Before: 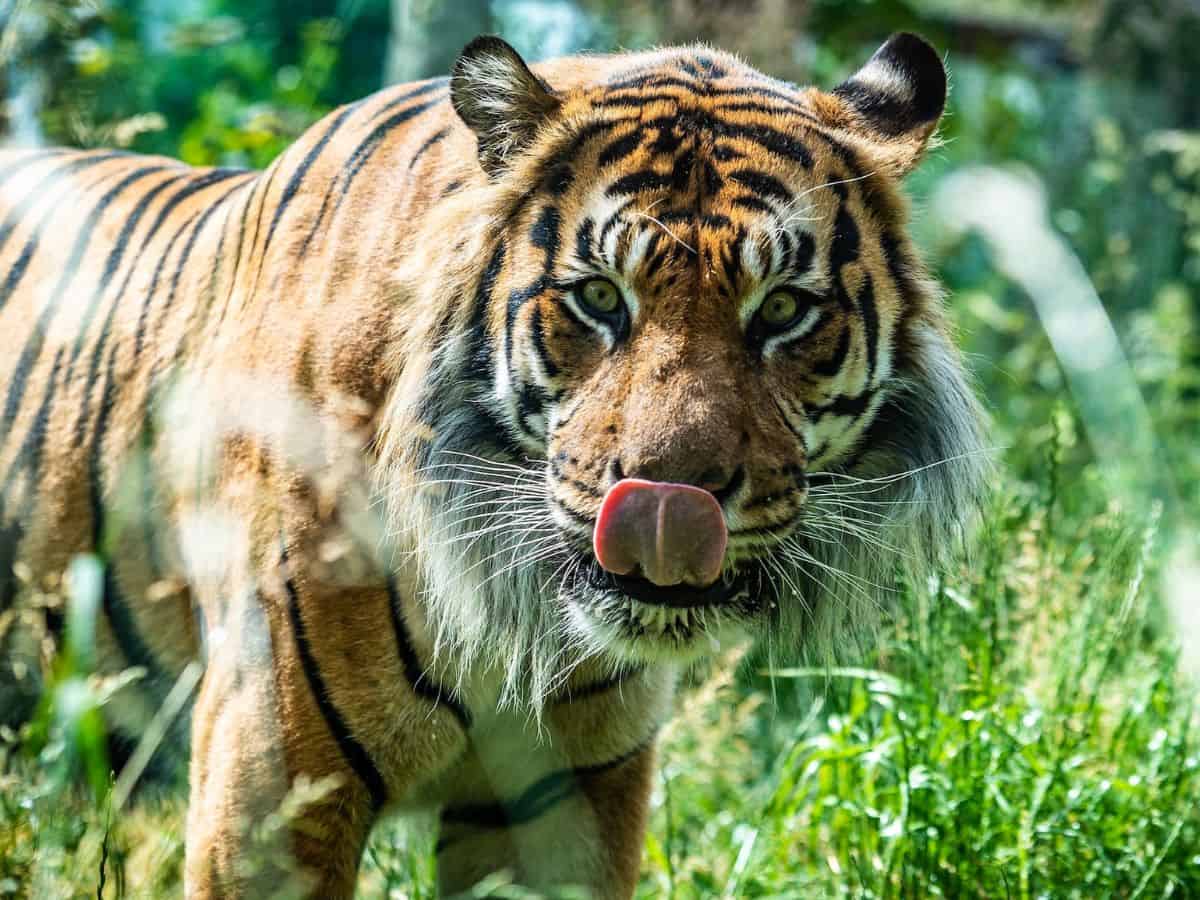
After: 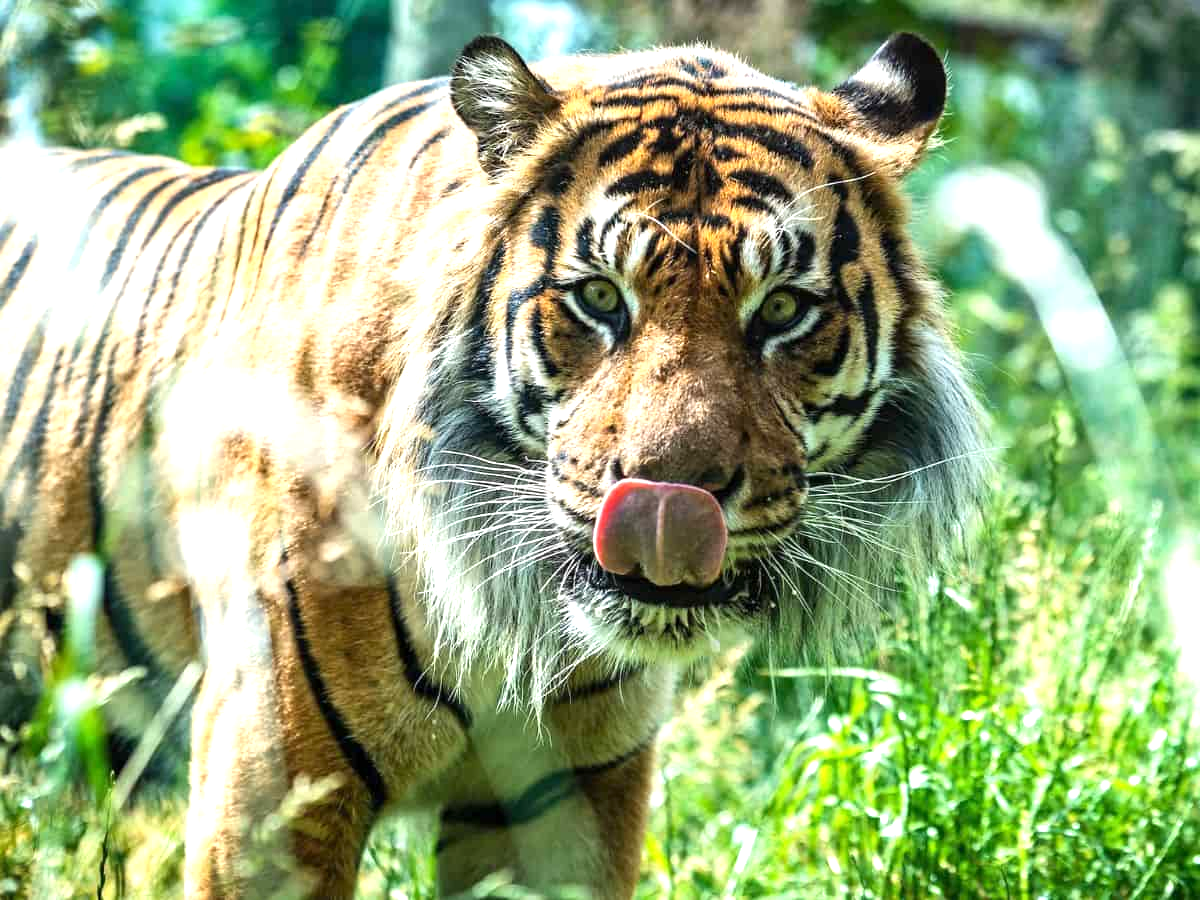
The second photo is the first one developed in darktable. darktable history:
exposure: exposure 0.747 EV, compensate highlight preservation false
